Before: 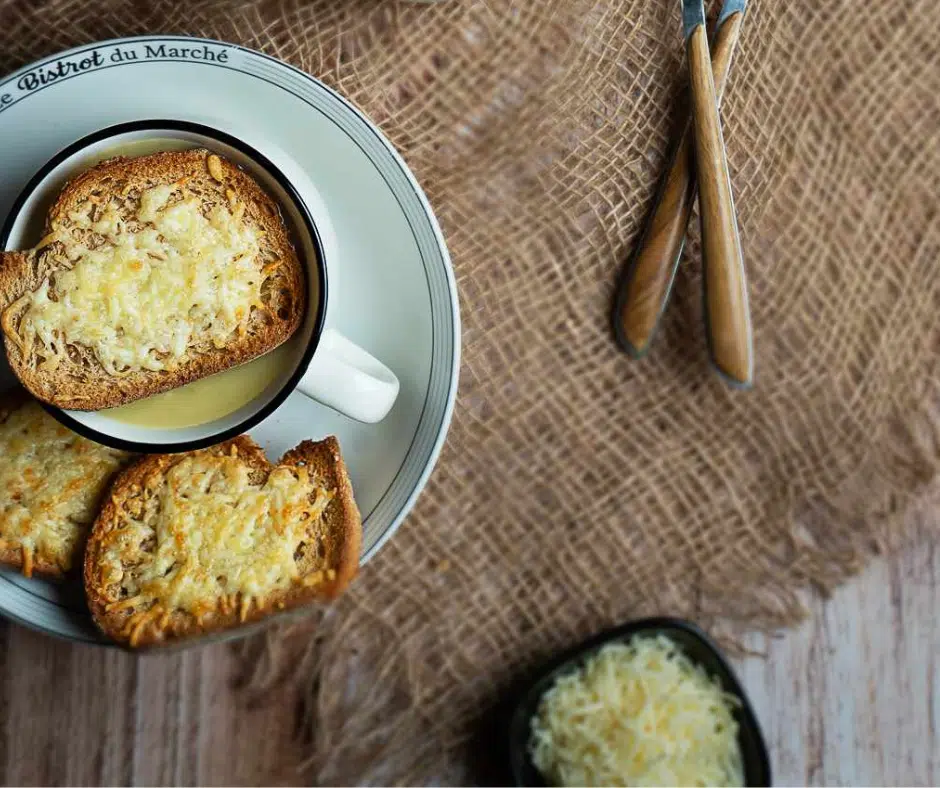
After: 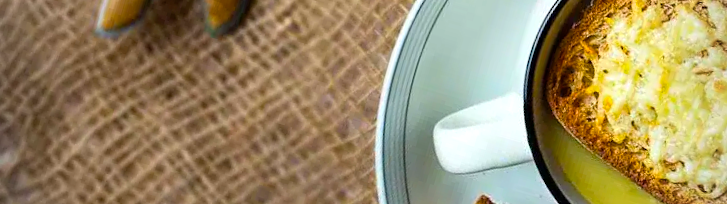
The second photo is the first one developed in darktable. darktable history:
shadows and highlights: radius 44.78, white point adjustment 6.64, compress 79.65%, highlights color adjustment 78.42%, soften with gaussian
vignetting: on, module defaults
crop and rotate: angle 16.12°, top 30.835%, bottom 35.653%
color balance rgb: linear chroma grading › global chroma 15%, perceptual saturation grading › global saturation 30%
